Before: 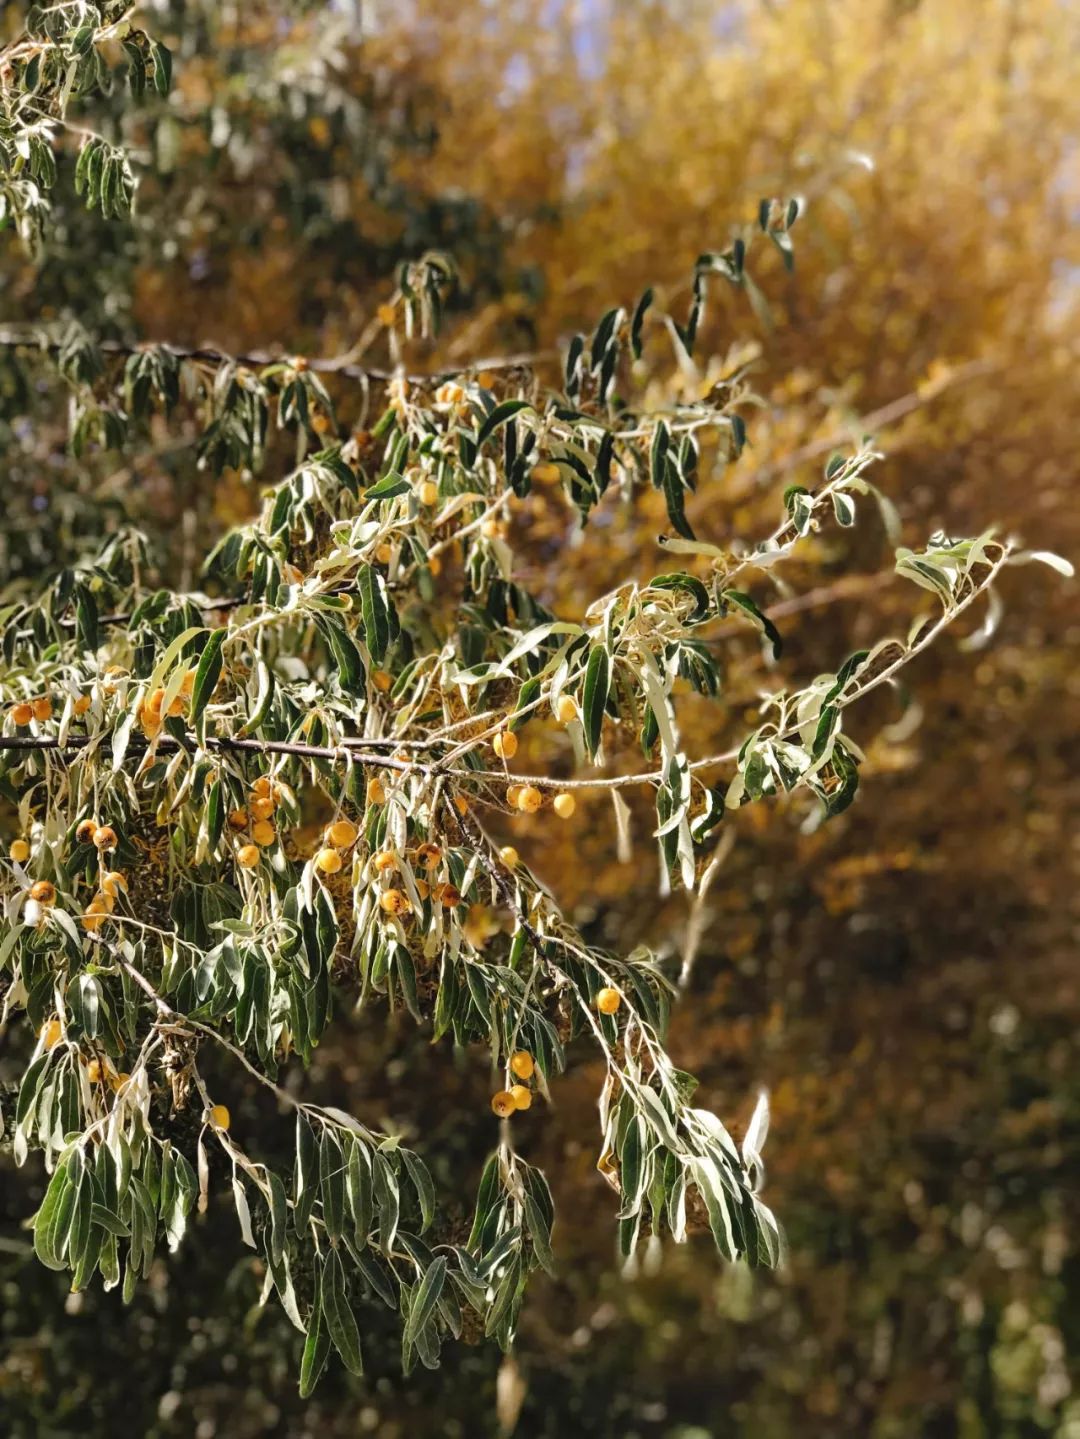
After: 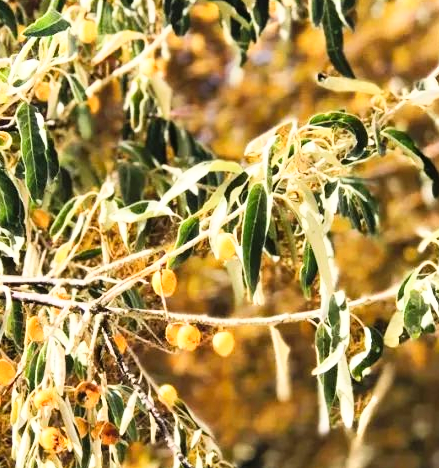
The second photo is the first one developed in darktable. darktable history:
crop: left 31.652%, top 32.129%, right 27.698%, bottom 35.345%
base curve: preserve colors none
shadows and highlights: shadows 1.09, highlights 40.36
tone curve: curves: ch0 [(0, 0) (0.093, 0.104) (0.226, 0.291) (0.327, 0.431) (0.471, 0.648) (0.759, 0.926) (1, 1)], color space Lab, linked channels, preserve colors none
